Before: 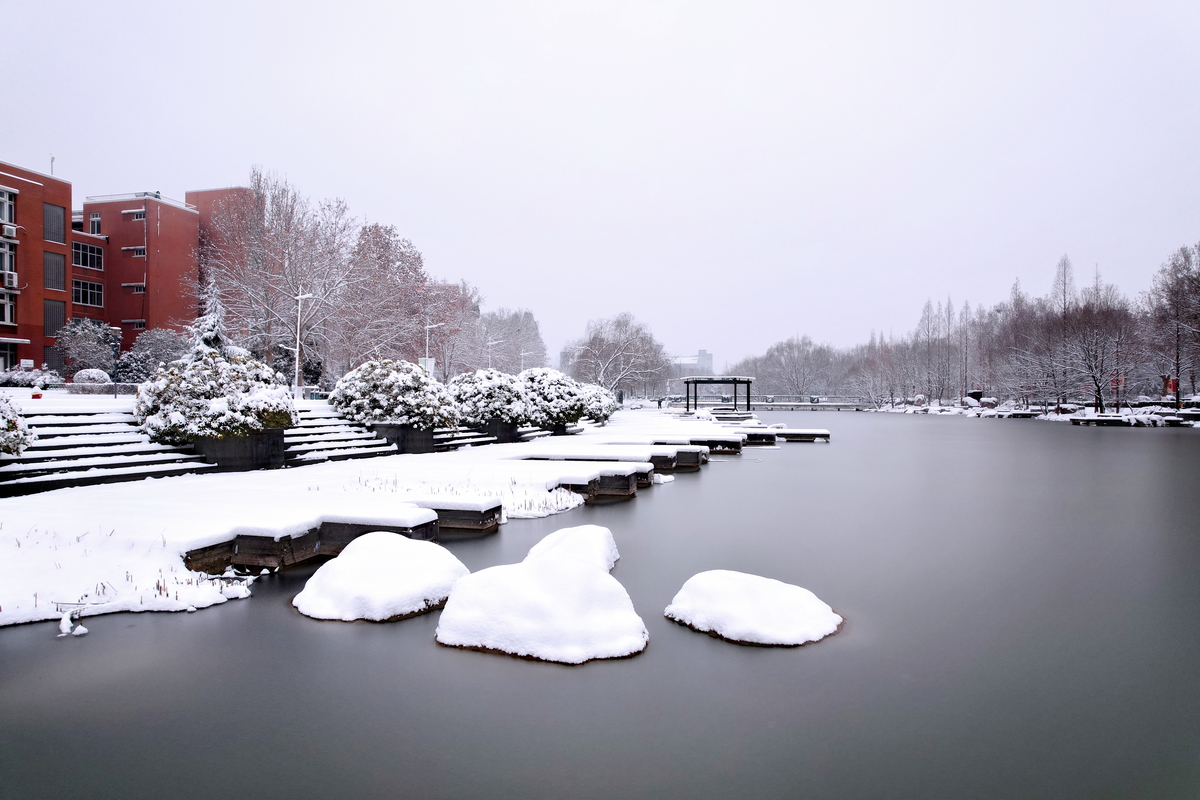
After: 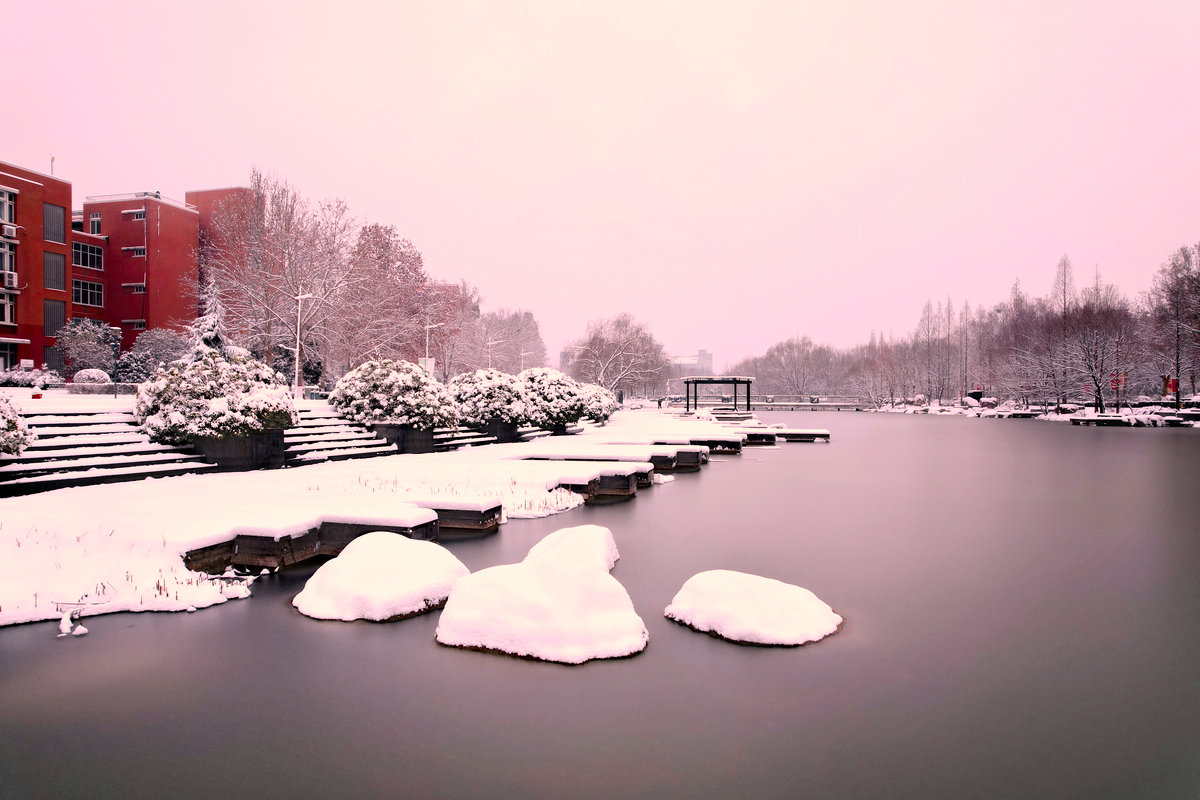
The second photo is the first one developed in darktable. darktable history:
color zones: curves: ch1 [(0, 0.708) (0.088, 0.648) (0.245, 0.187) (0.429, 0.326) (0.571, 0.498) (0.714, 0.5) (0.857, 0.5) (1, 0.708)]
color correction: highlights a* 11.96, highlights b* 11.58
